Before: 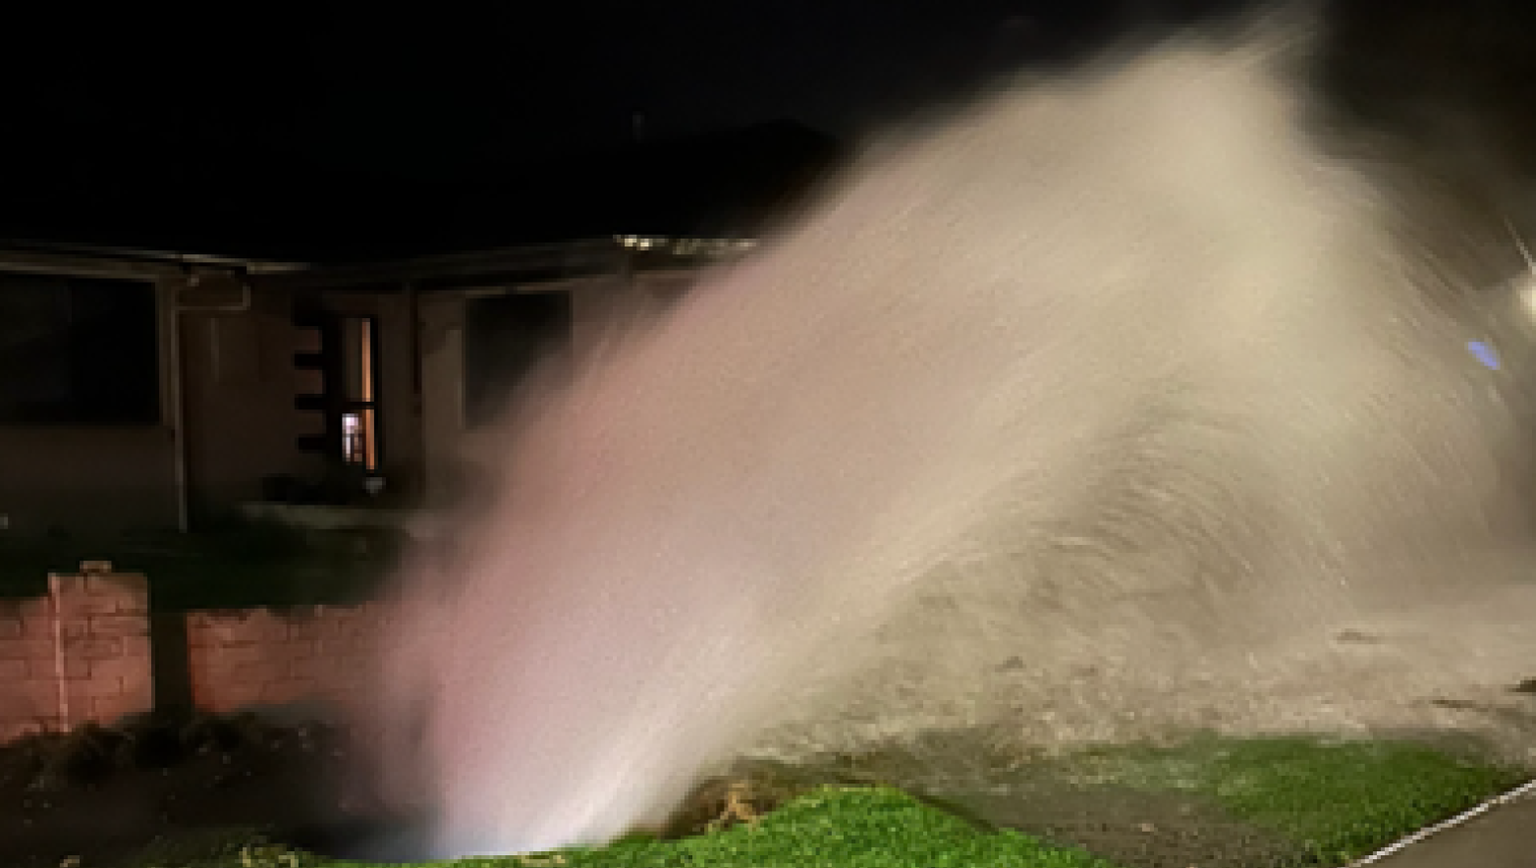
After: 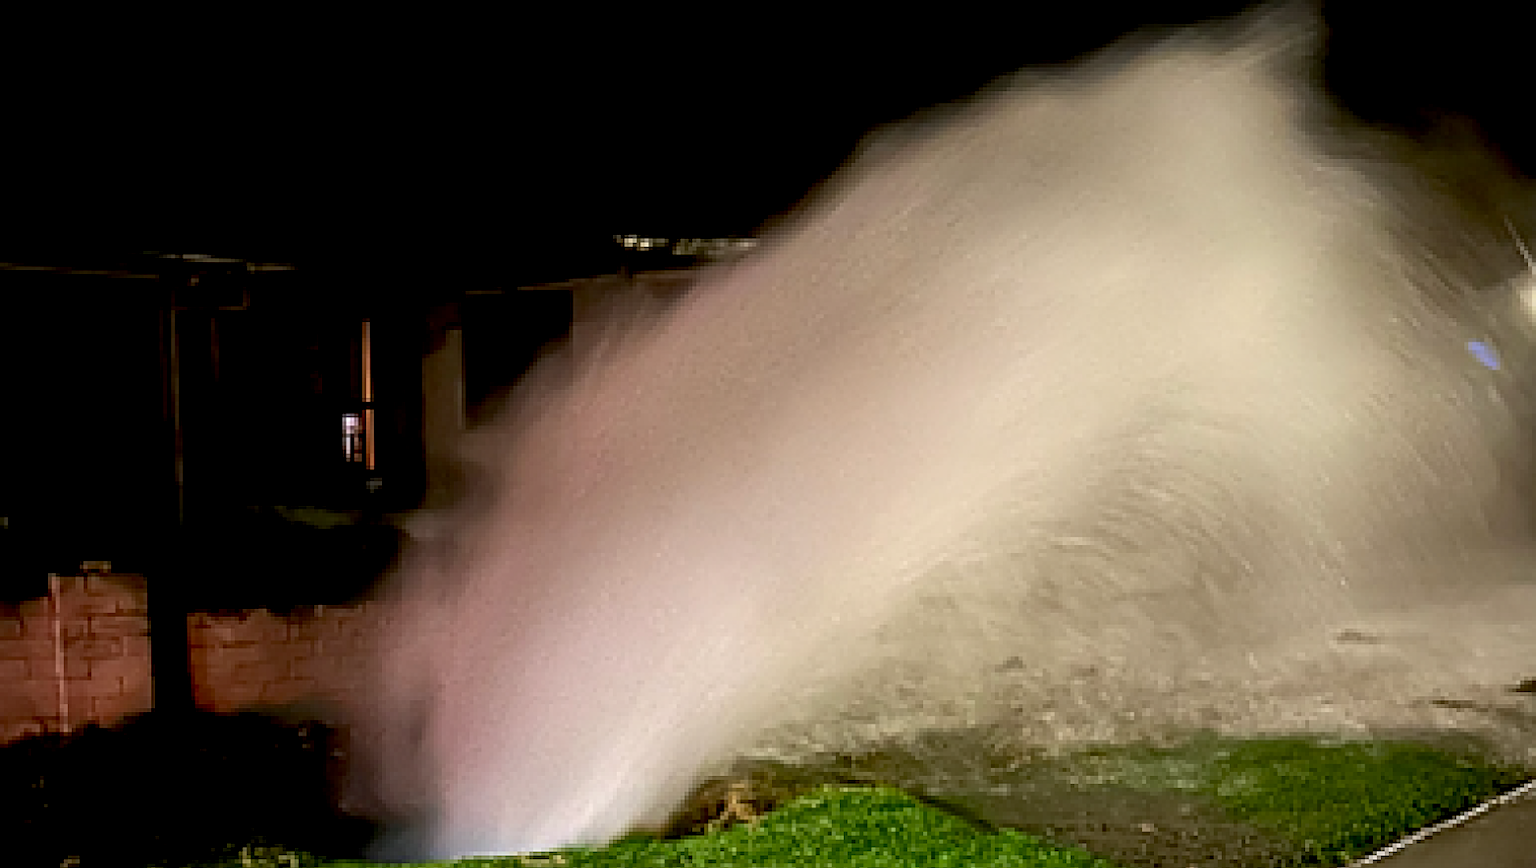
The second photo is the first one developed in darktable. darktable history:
shadows and highlights: shadows -21.37, highlights 99.63, soften with gaussian
exposure: black level correction 0.017, exposure -0.01 EV, compensate highlight preservation false
local contrast: on, module defaults
sharpen: on, module defaults
